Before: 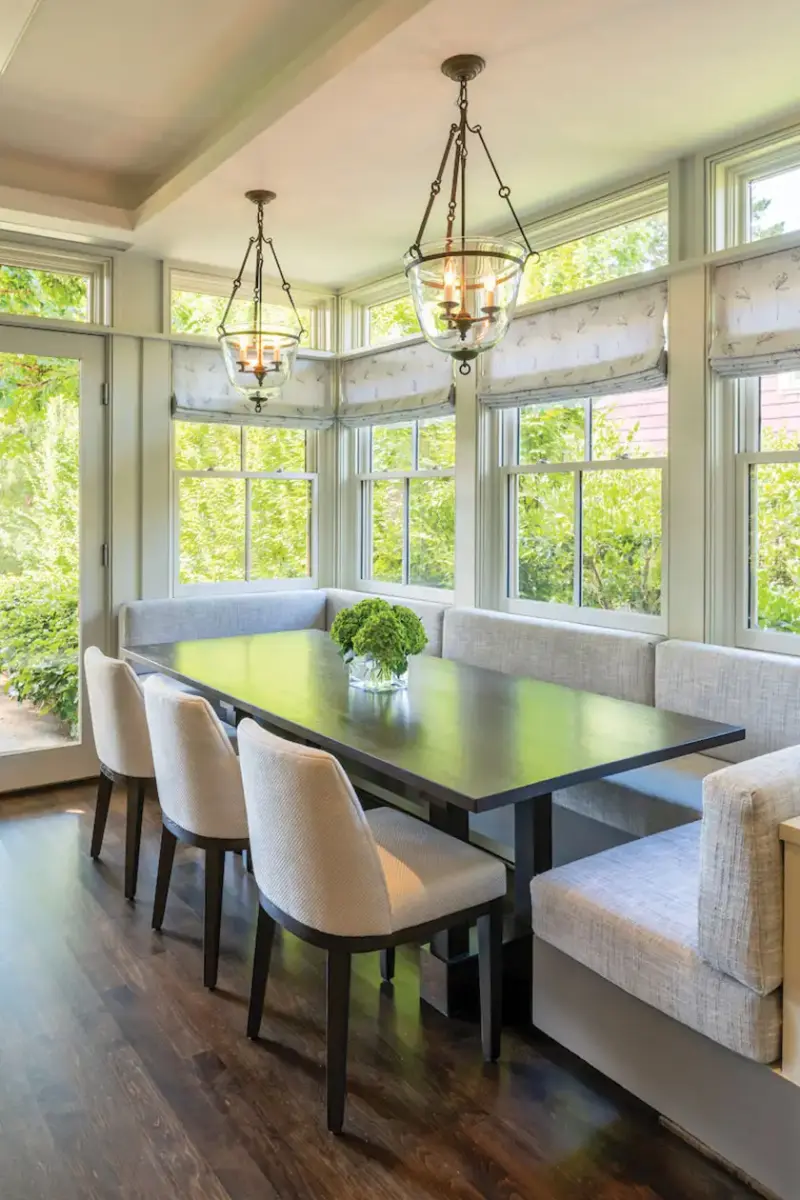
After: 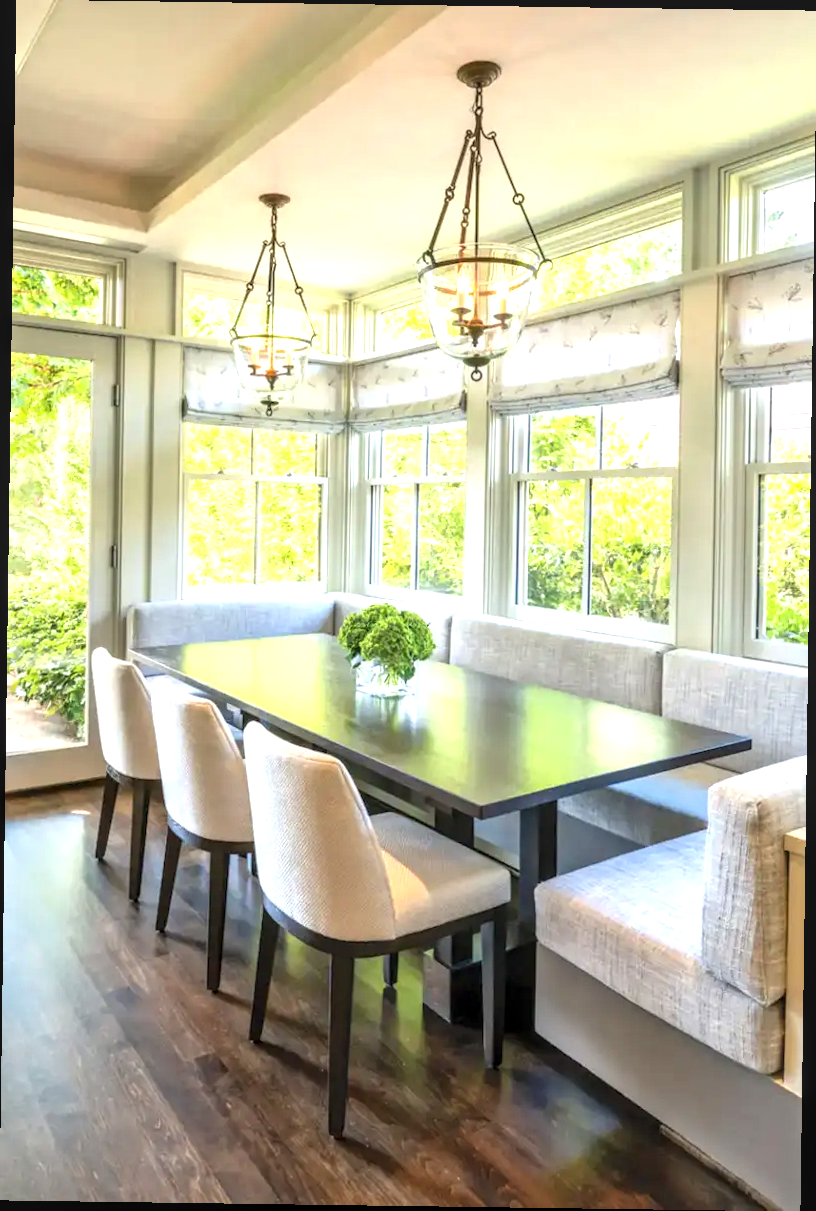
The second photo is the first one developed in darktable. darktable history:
exposure: black level correction 0, exposure 0.9 EV, compensate highlight preservation false
rotate and perspective: rotation 0.8°, automatic cropping off
local contrast: on, module defaults
